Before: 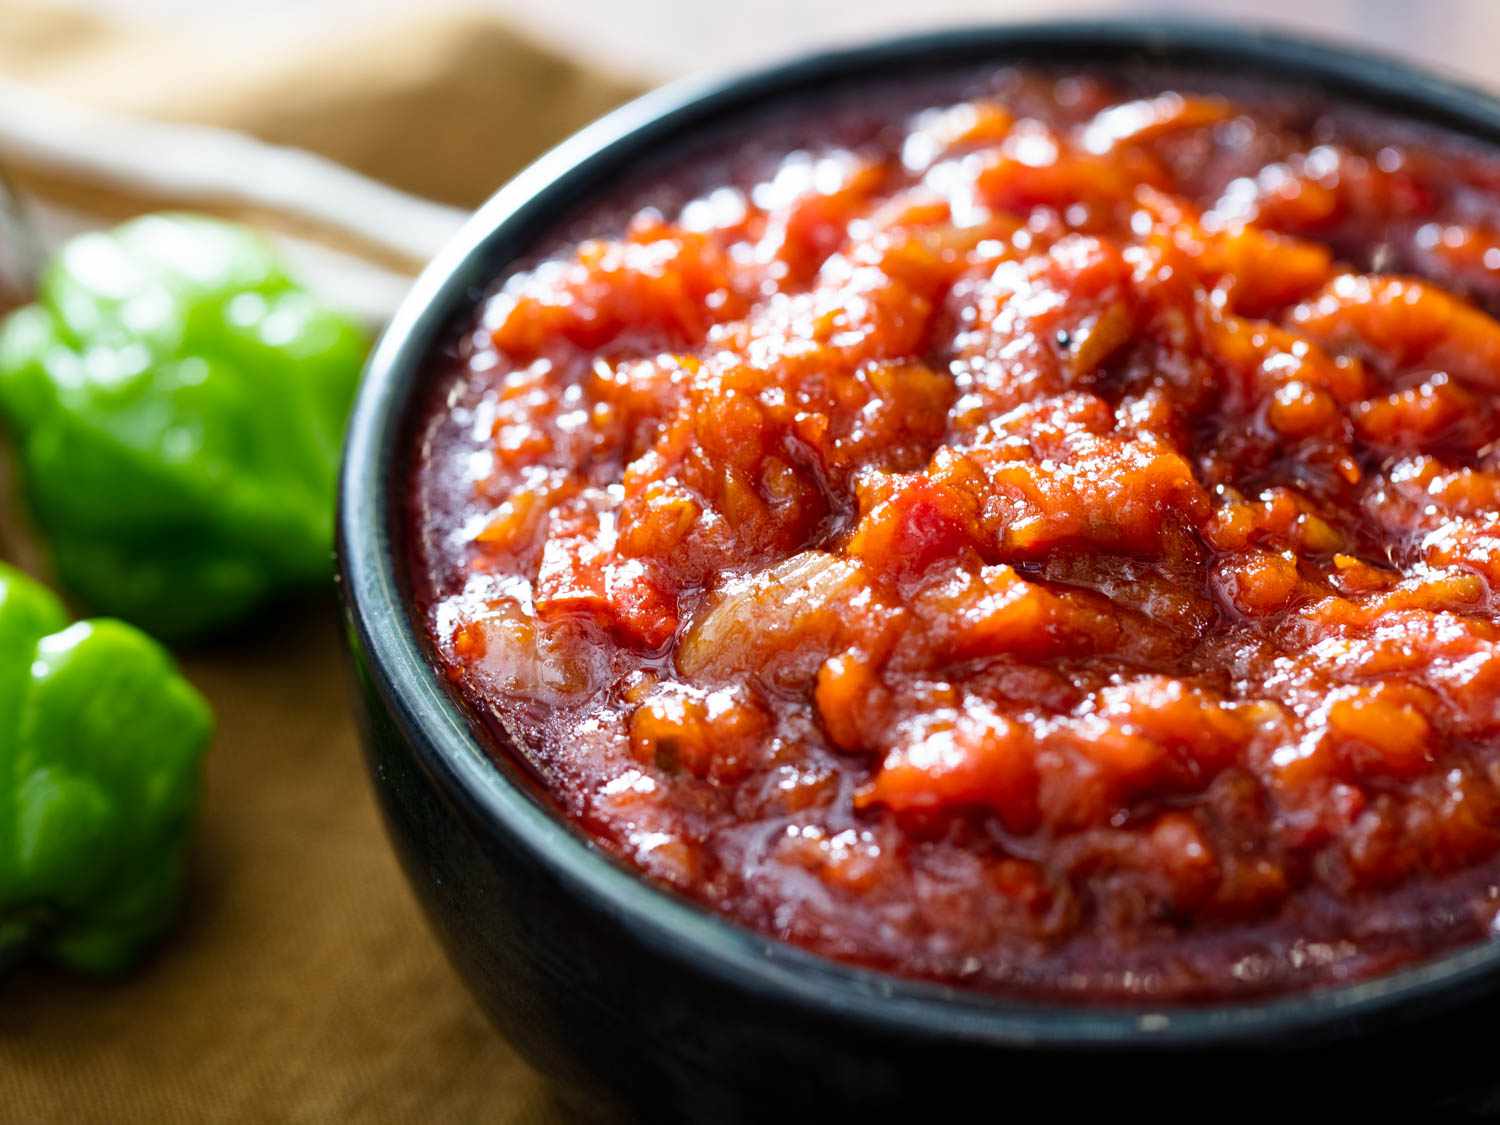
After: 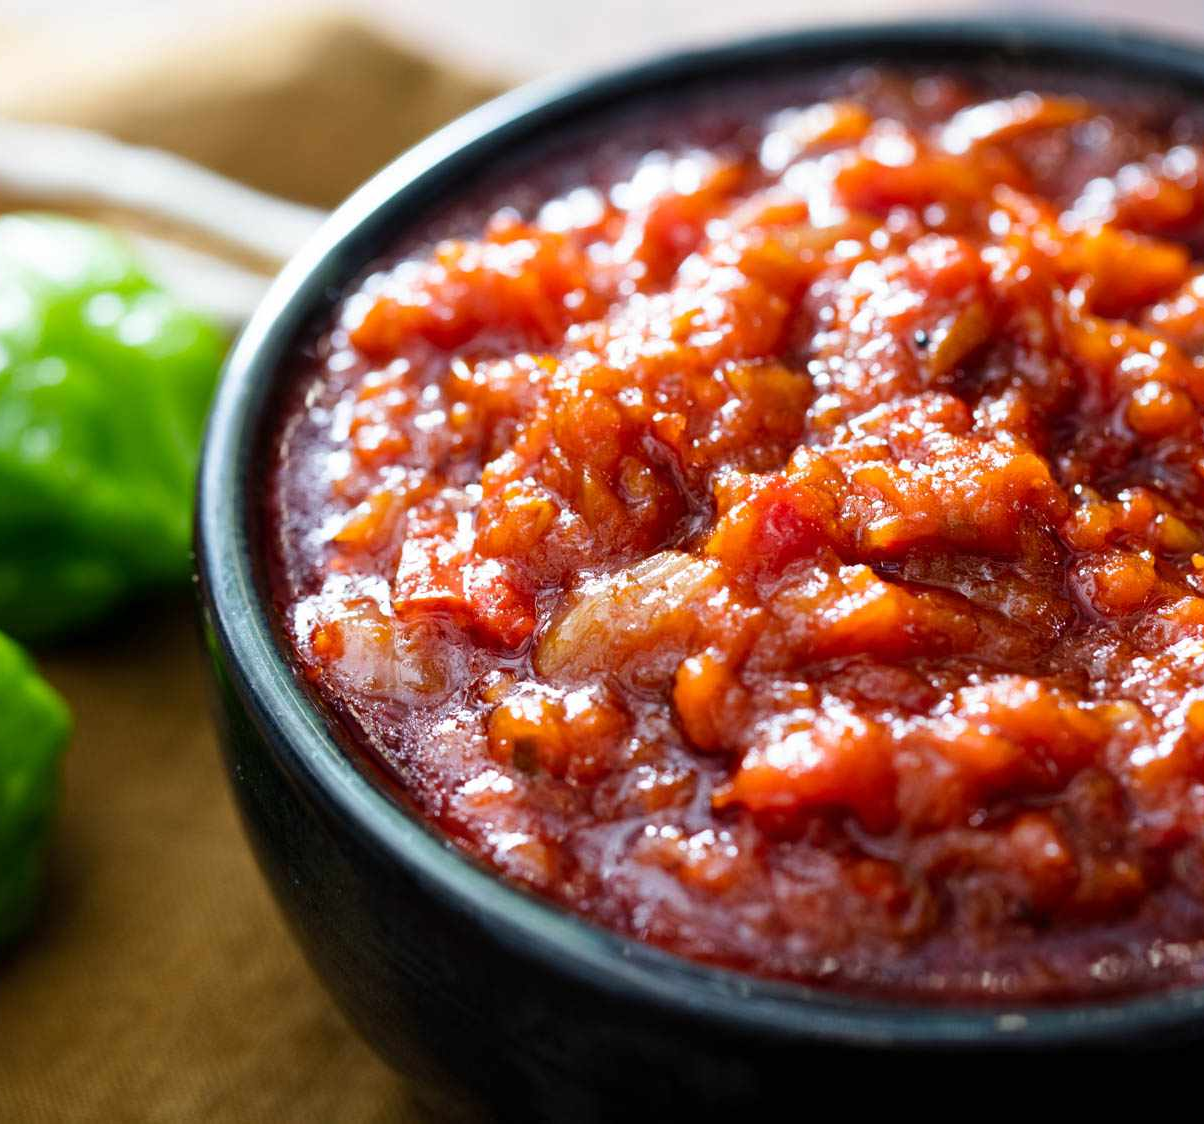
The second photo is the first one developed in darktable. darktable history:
crop and rotate: left 9.496%, right 10.223%
